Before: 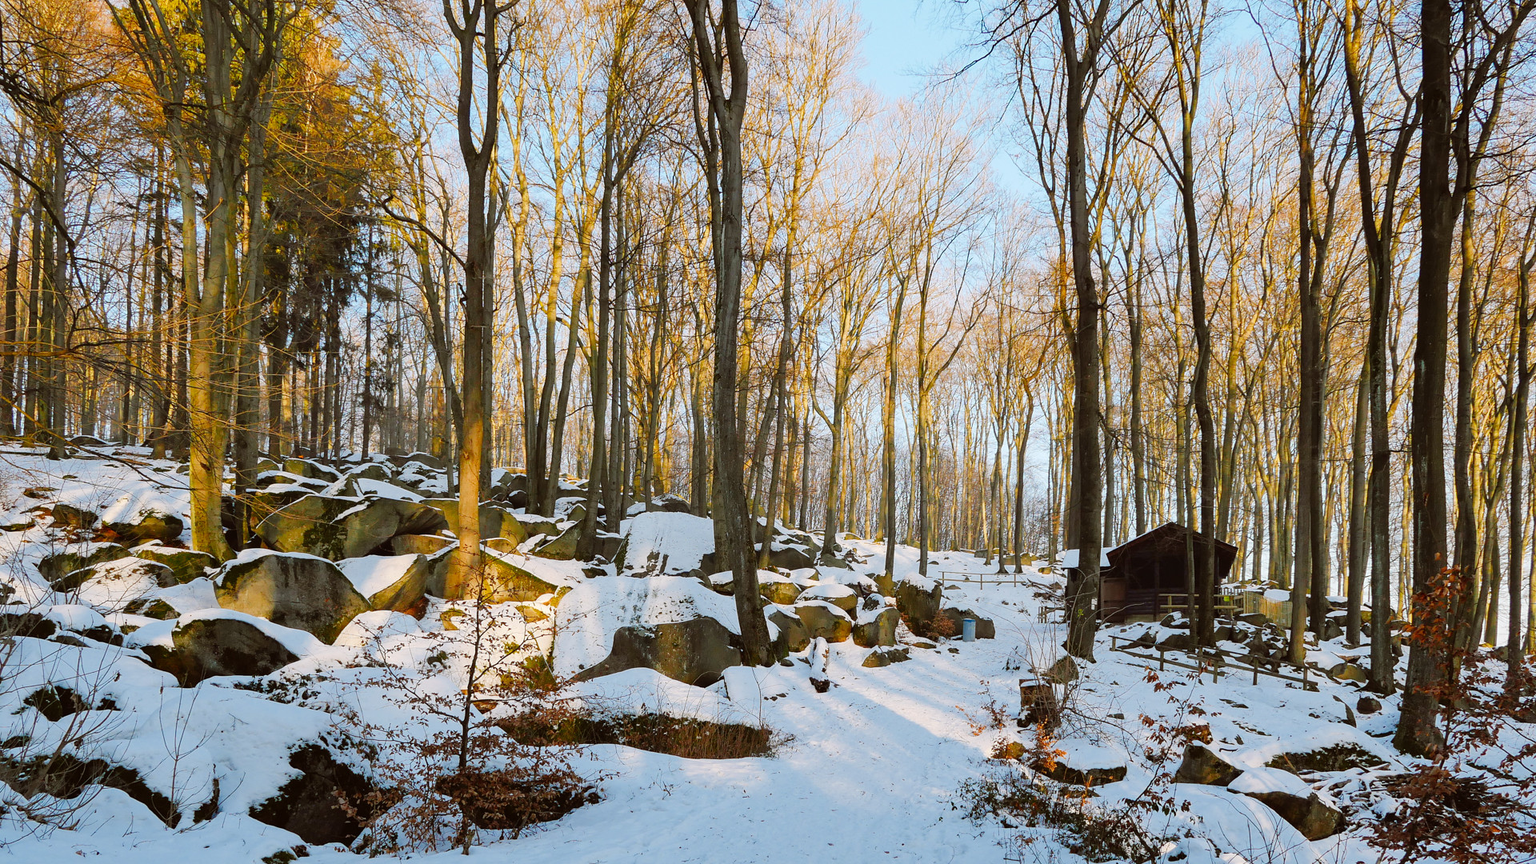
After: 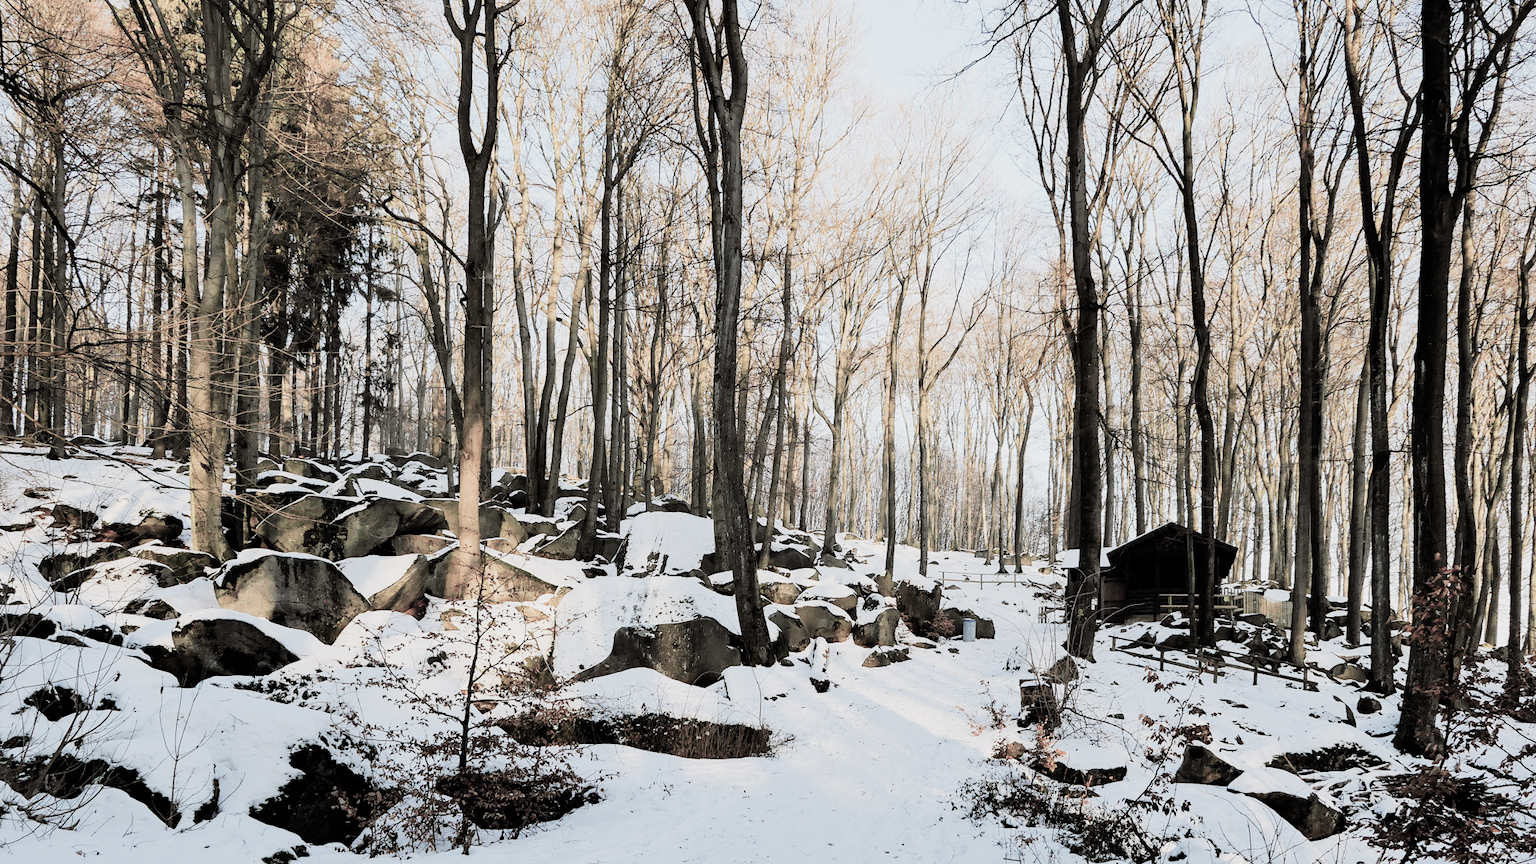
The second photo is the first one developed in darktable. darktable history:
filmic rgb: black relative exposure -5.13 EV, white relative exposure 3.96 EV, threshold 3.03 EV, hardness 2.89, contrast 1.299, highlights saturation mix -30.66%, preserve chrominance RGB euclidean norm, color science v5 (2021), iterations of high-quality reconstruction 0, contrast in shadows safe, contrast in highlights safe, enable highlight reconstruction true
tone equalizer: -8 EV -0.783 EV, -7 EV -0.687 EV, -6 EV -0.572 EV, -5 EV -0.402 EV, -3 EV 0.38 EV, -2 EV 0.6 EV, -1 EV 0.696 EV, +0 EV 0.755 EV, smoothing diameter 24.81%, edges refinement/feathering 14.97, preserve details guided filter
